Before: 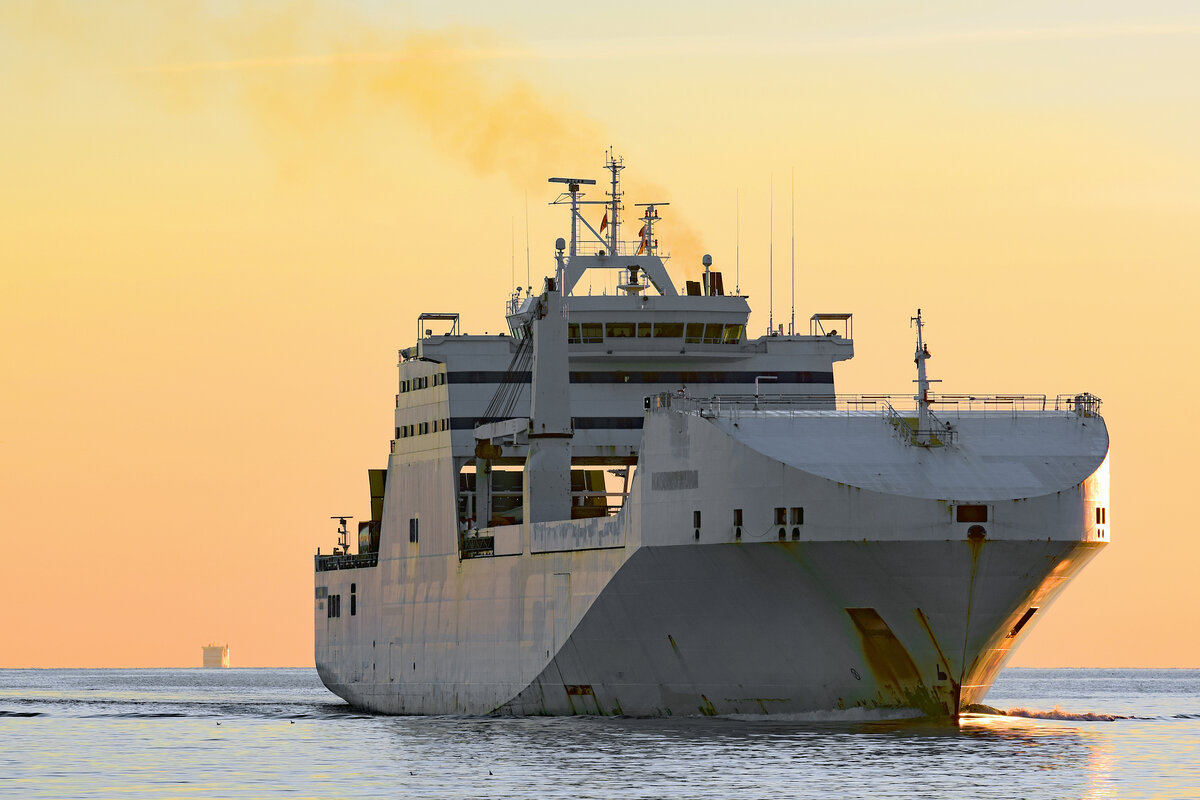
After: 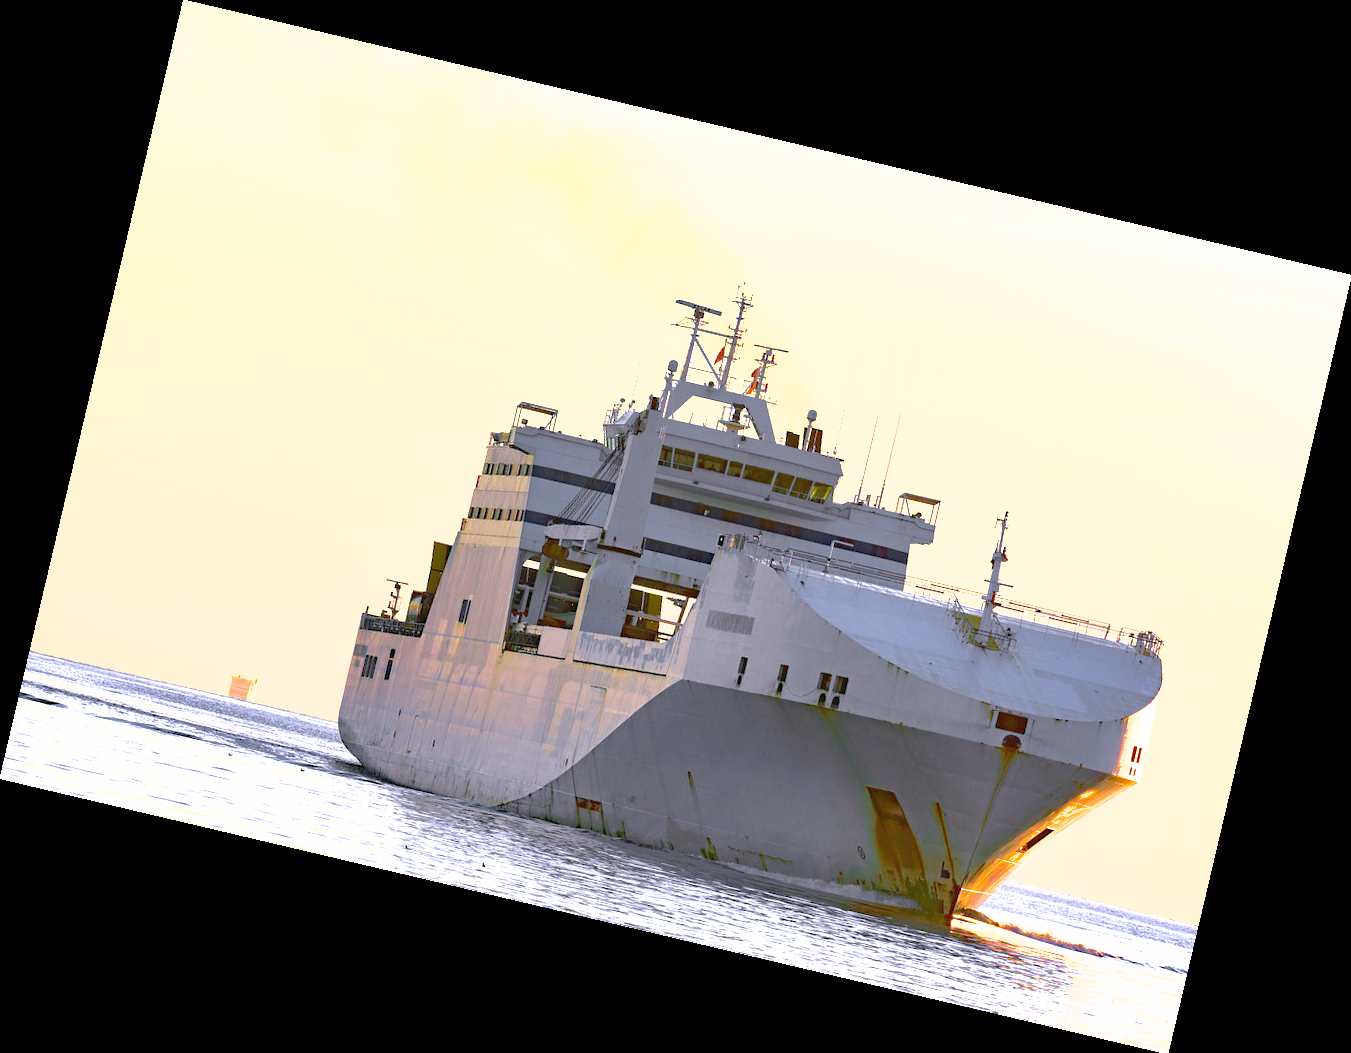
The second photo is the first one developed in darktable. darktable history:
rotate and perspective: rotation 13.27°, automatic cropping off
white balance: red 1.05, blue 1.072
exposure: exposure 1.16 EV, compensate exposure bias true, compensate highlight preservation false
shadows and highlights: on, module defaults
